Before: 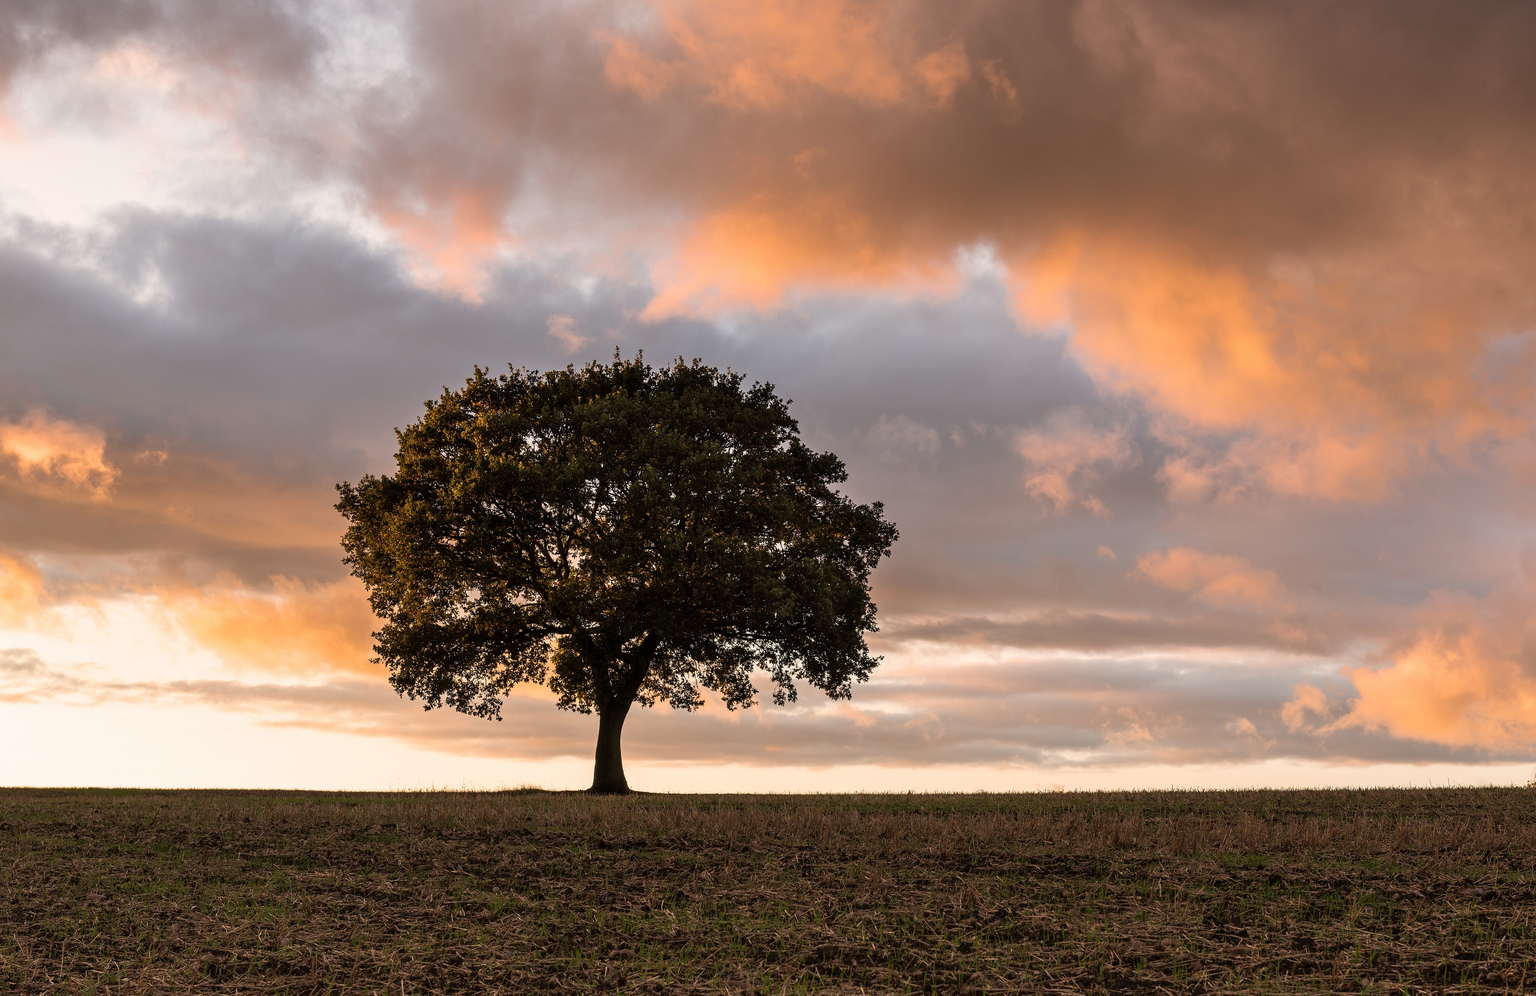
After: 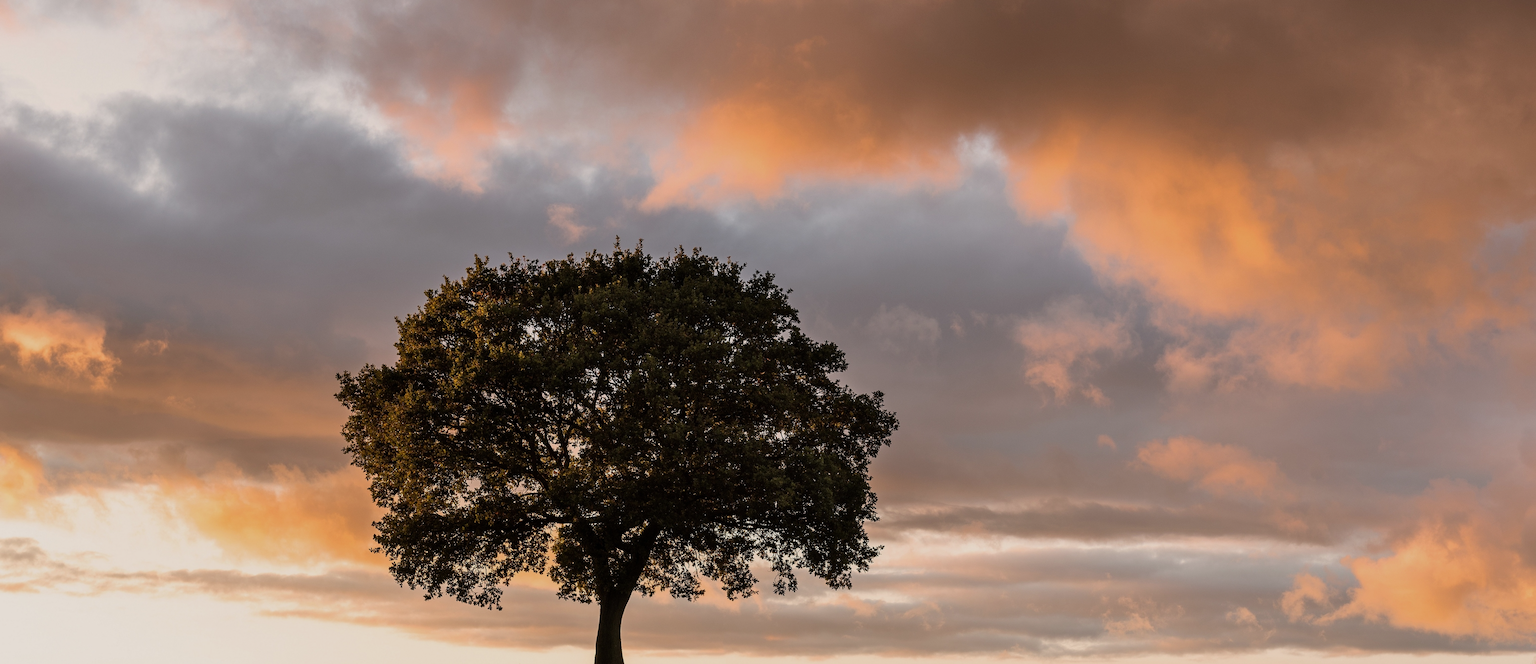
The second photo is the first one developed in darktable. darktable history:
exposure: exposure -0.36 EV, compensate highlight preservation false
crop: top 11.166%, bottom 22.168%
